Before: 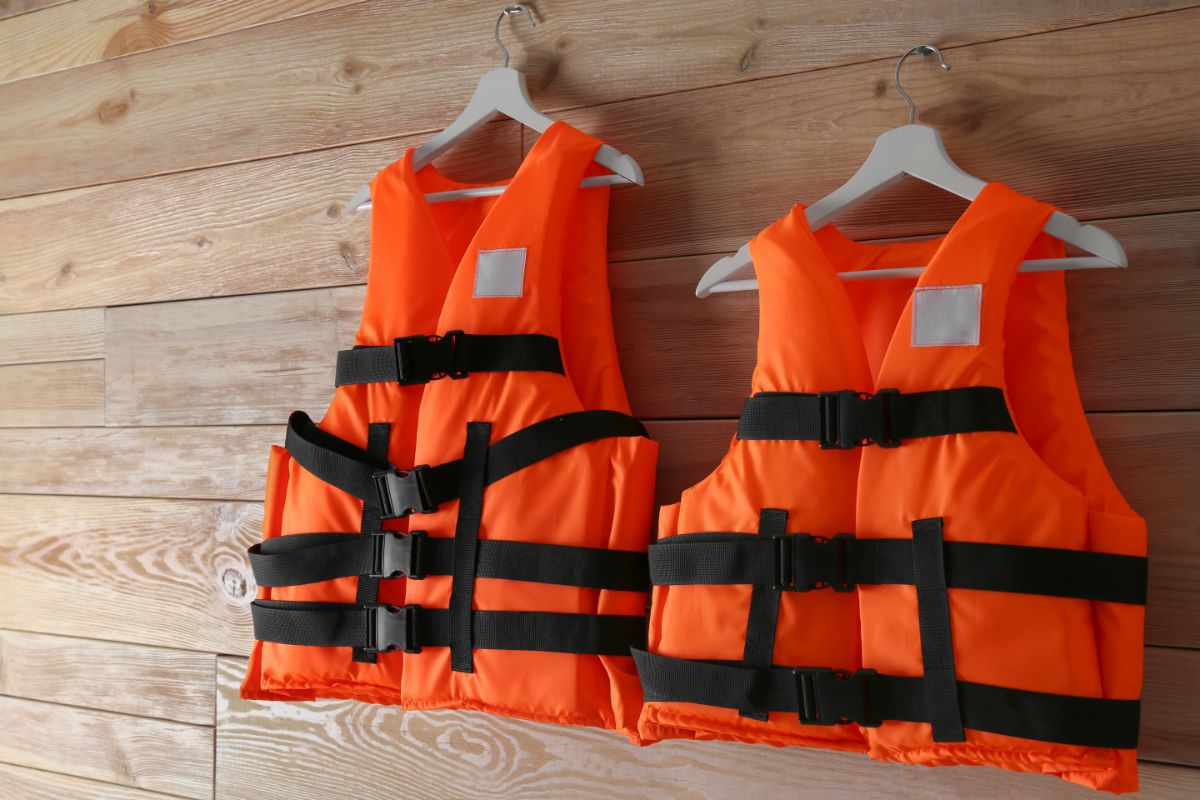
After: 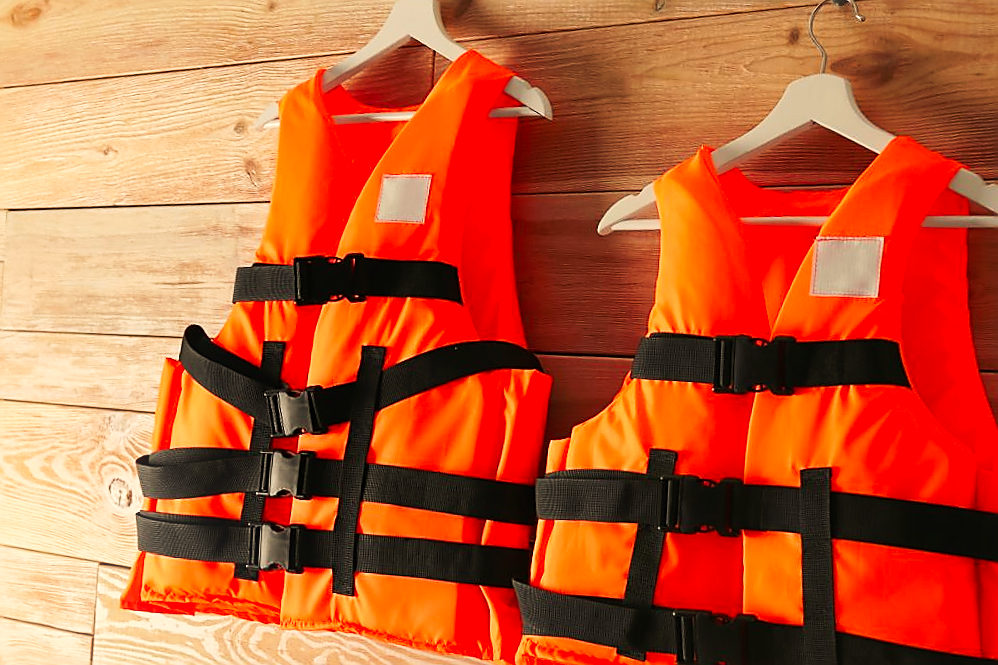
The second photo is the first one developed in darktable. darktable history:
crop and rotate: angle -3.27°, left 5.211%, top 5.211%, right 4.607%, bottom 4.607%
white balance: red 1.123, blue 0.83
sharpen: radius 1.4, amount 1.25, threshold 0.7
exposure: compensate highlight preservation false
contrast brightness saturation: contrast 0.1, brightness 0.03, saturation 0.09
tone curve: curves: ch0 [(0, 0) (0.003, 0.01) (0.011, 0.015) (0.025, 0.023) (0.044, 0.038) (0.069, 0.058) (0.1, 0.093) (0.136, 0.134) (0.177, 0.176) (0.224, 0.221) (0.277, 0.282) (0.335, 0.36) (0.399, 0.438) (0.468, 0.54) (0.543, 0.632) (0.623, 0.724) (0.709, 0.814) (0.801, 0.885) (0.898, 0.947) (1, 1)], preserve colors none
bloom: size 13.65%, threshold 98.39%, strength 4.82%
